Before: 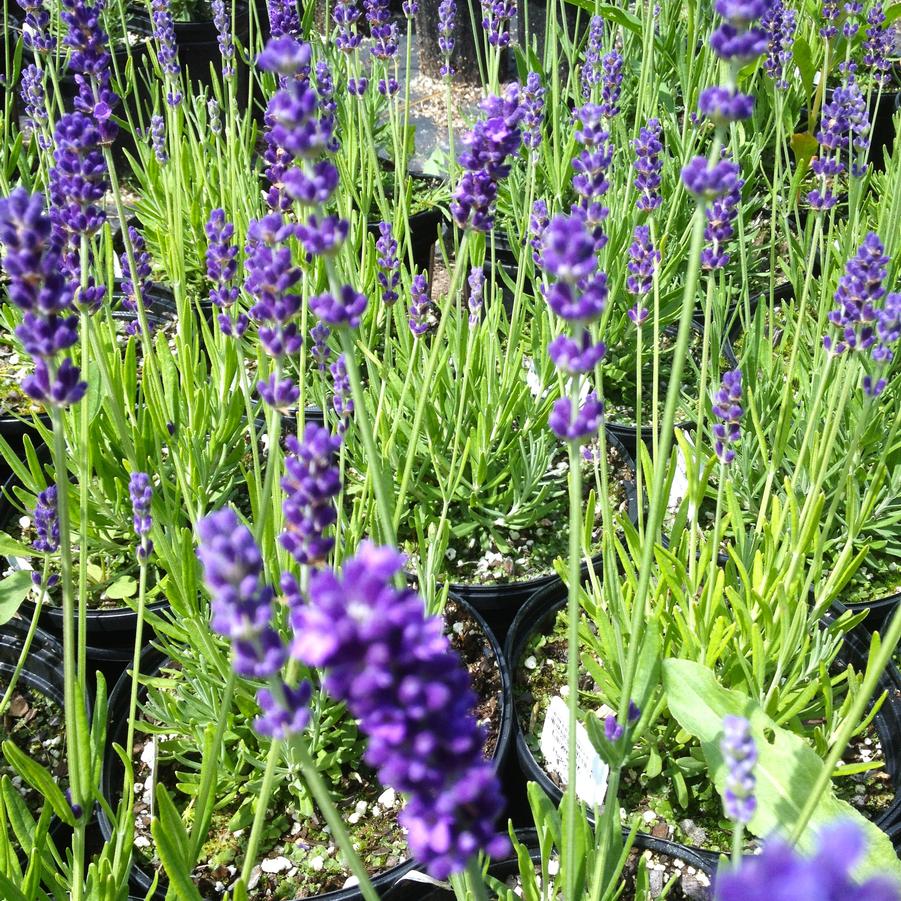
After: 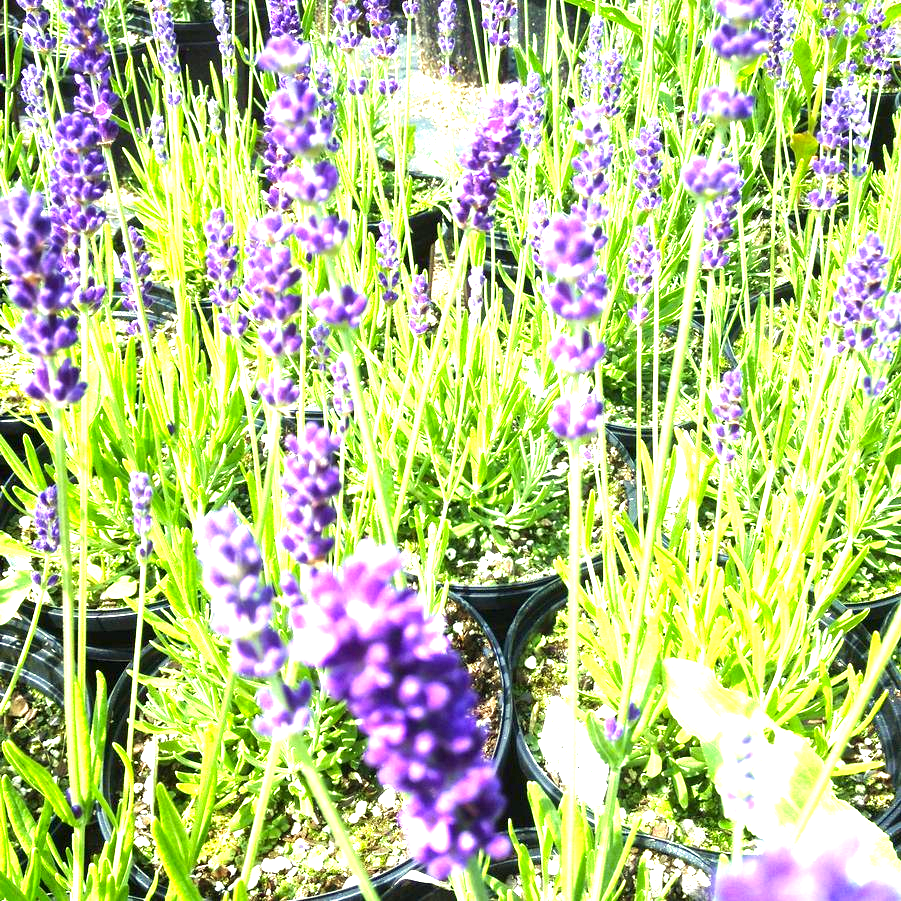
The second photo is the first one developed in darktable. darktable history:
velvia: on, module defaults
color correction: highlights a* -5.77, highlights b* 11.27
exposure: black level correction 0.001, exposure 1.722 EV, compensate highlight preservation false
